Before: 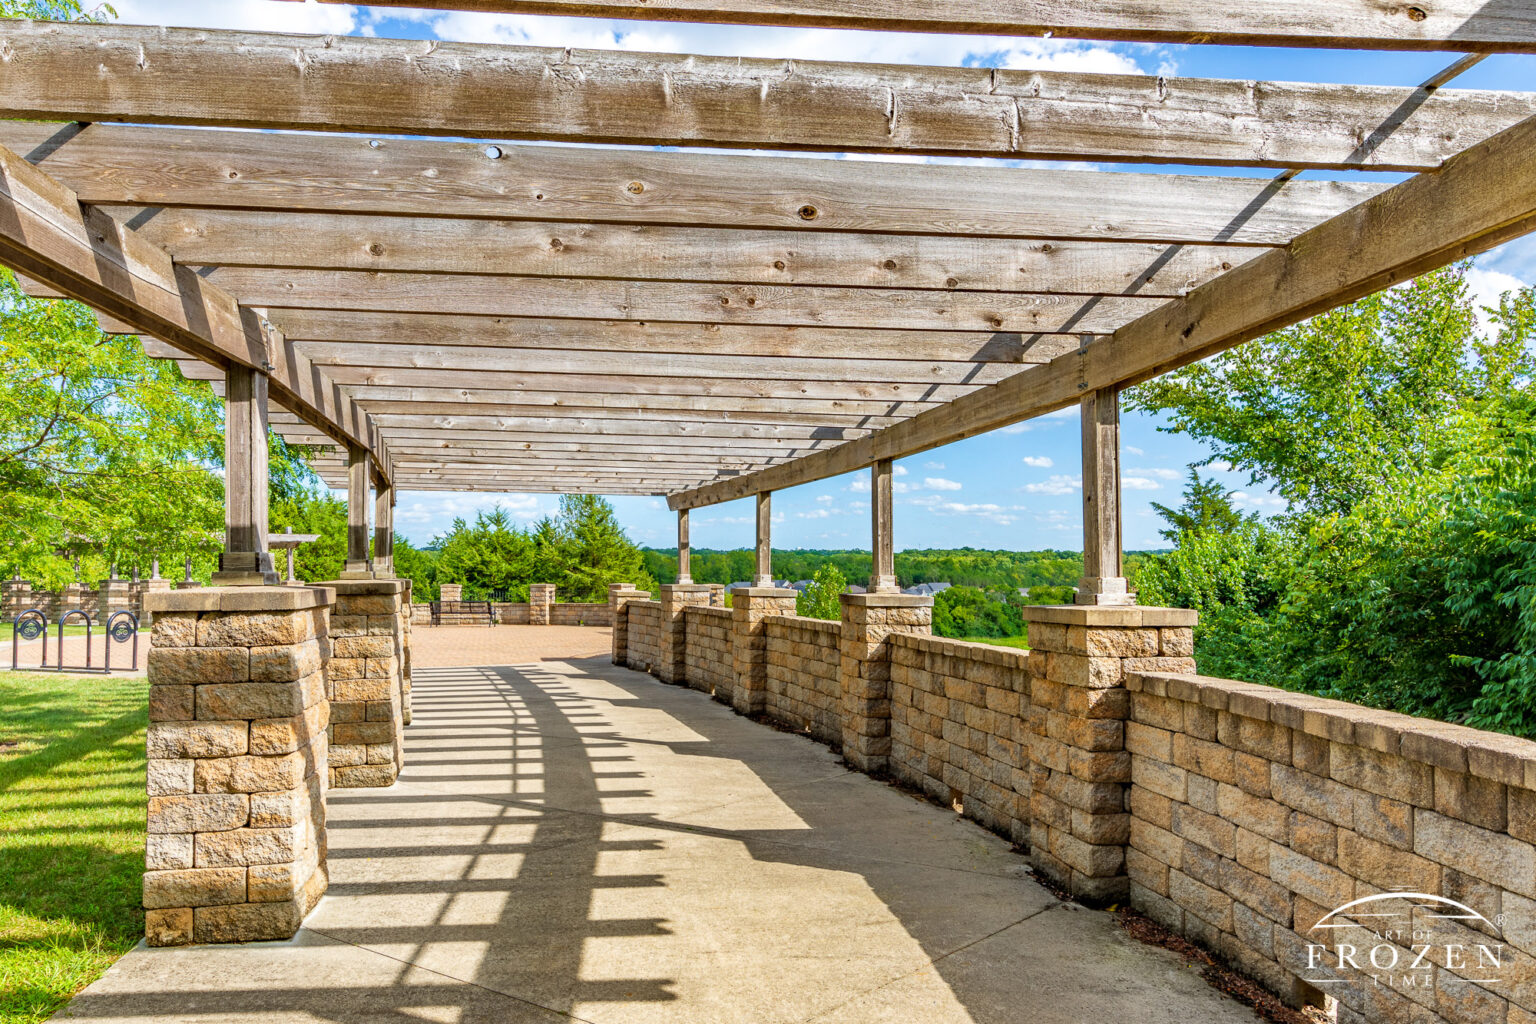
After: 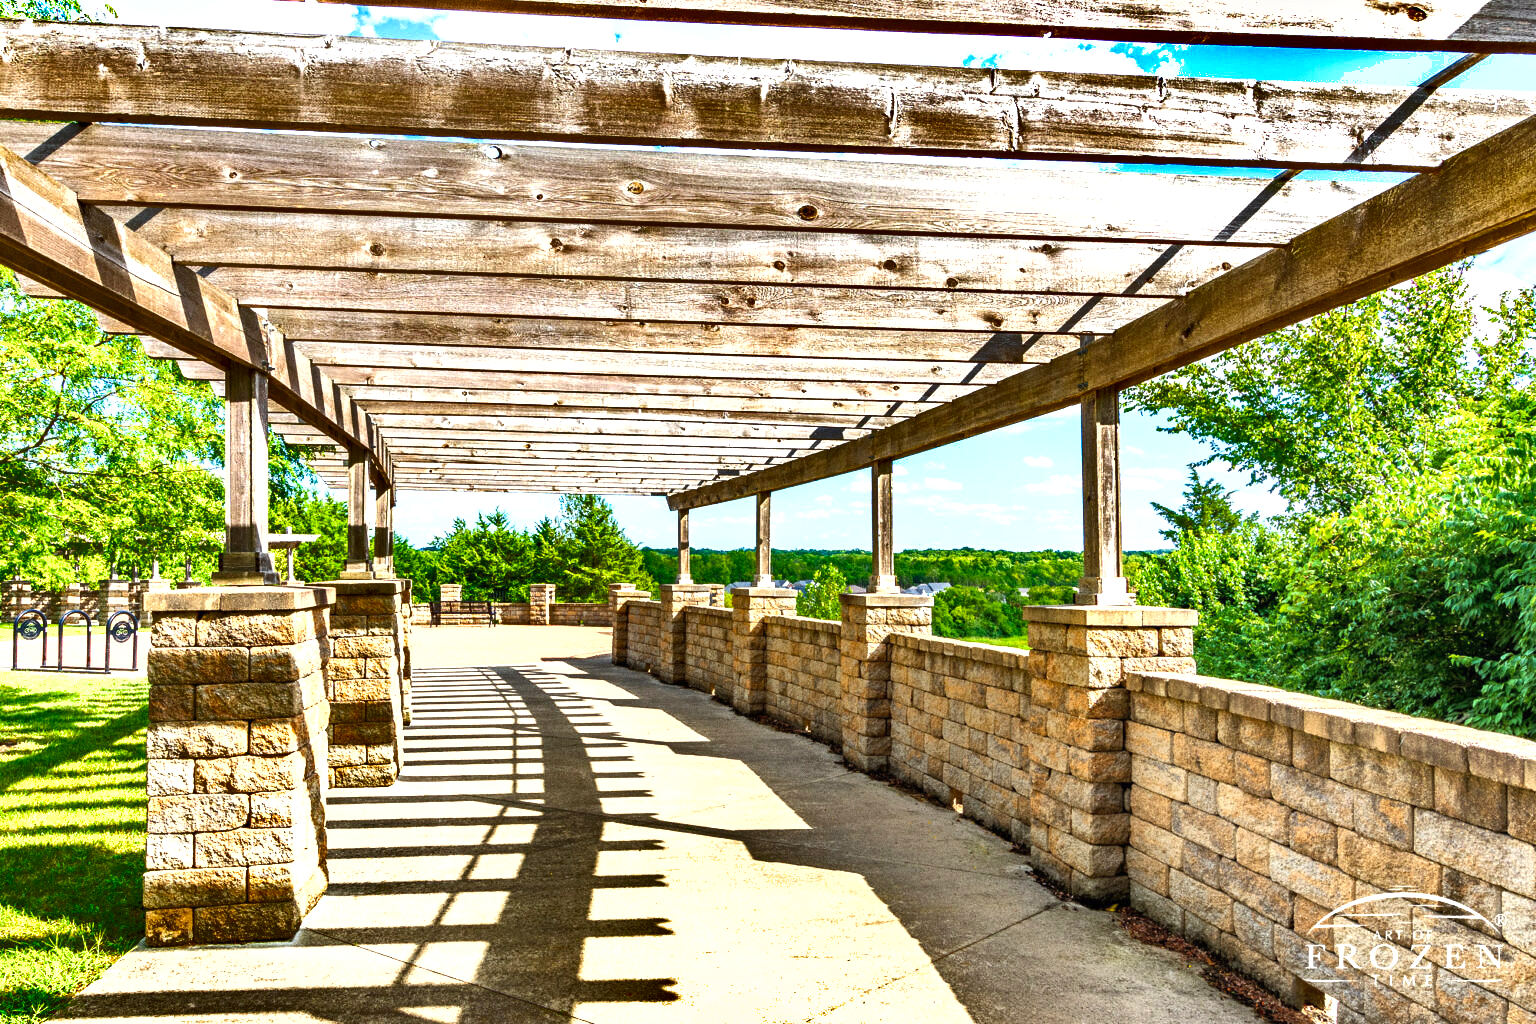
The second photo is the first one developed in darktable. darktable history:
grain: coarseness 0.09 ISO
shadows and highlights: shadows 30.63, highlights -63.22, shadows color adjustment 98%, highlights color adjustment 58.61%, soften with gaussian
exposure: exposure 1 EV, compensate highlight preservation false
